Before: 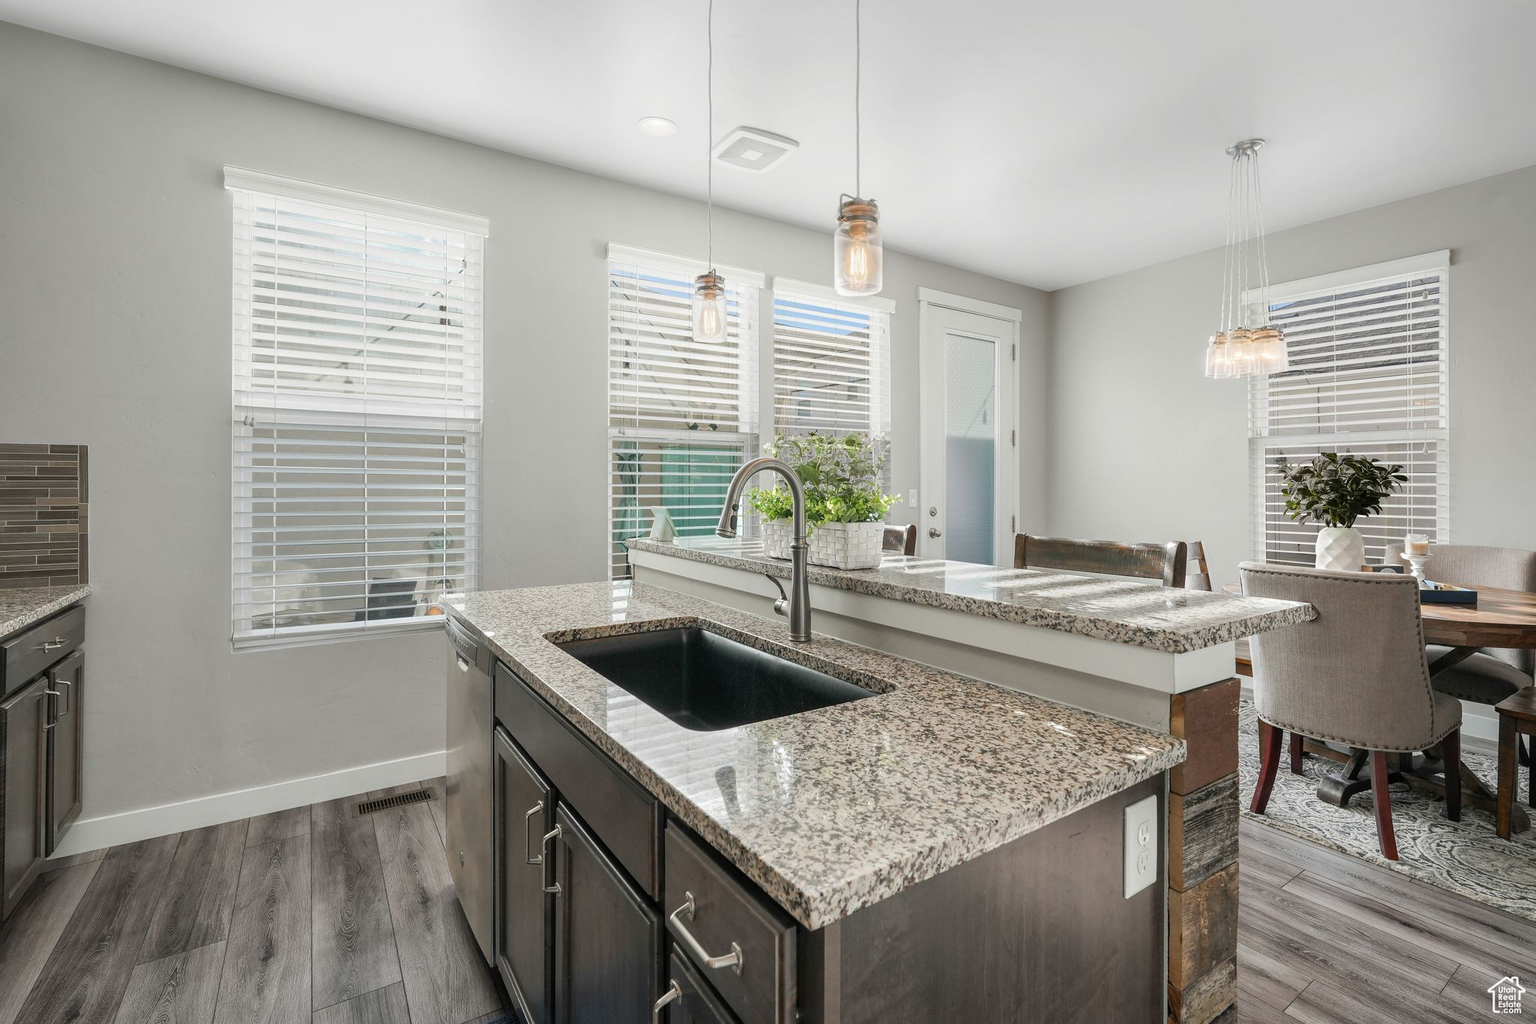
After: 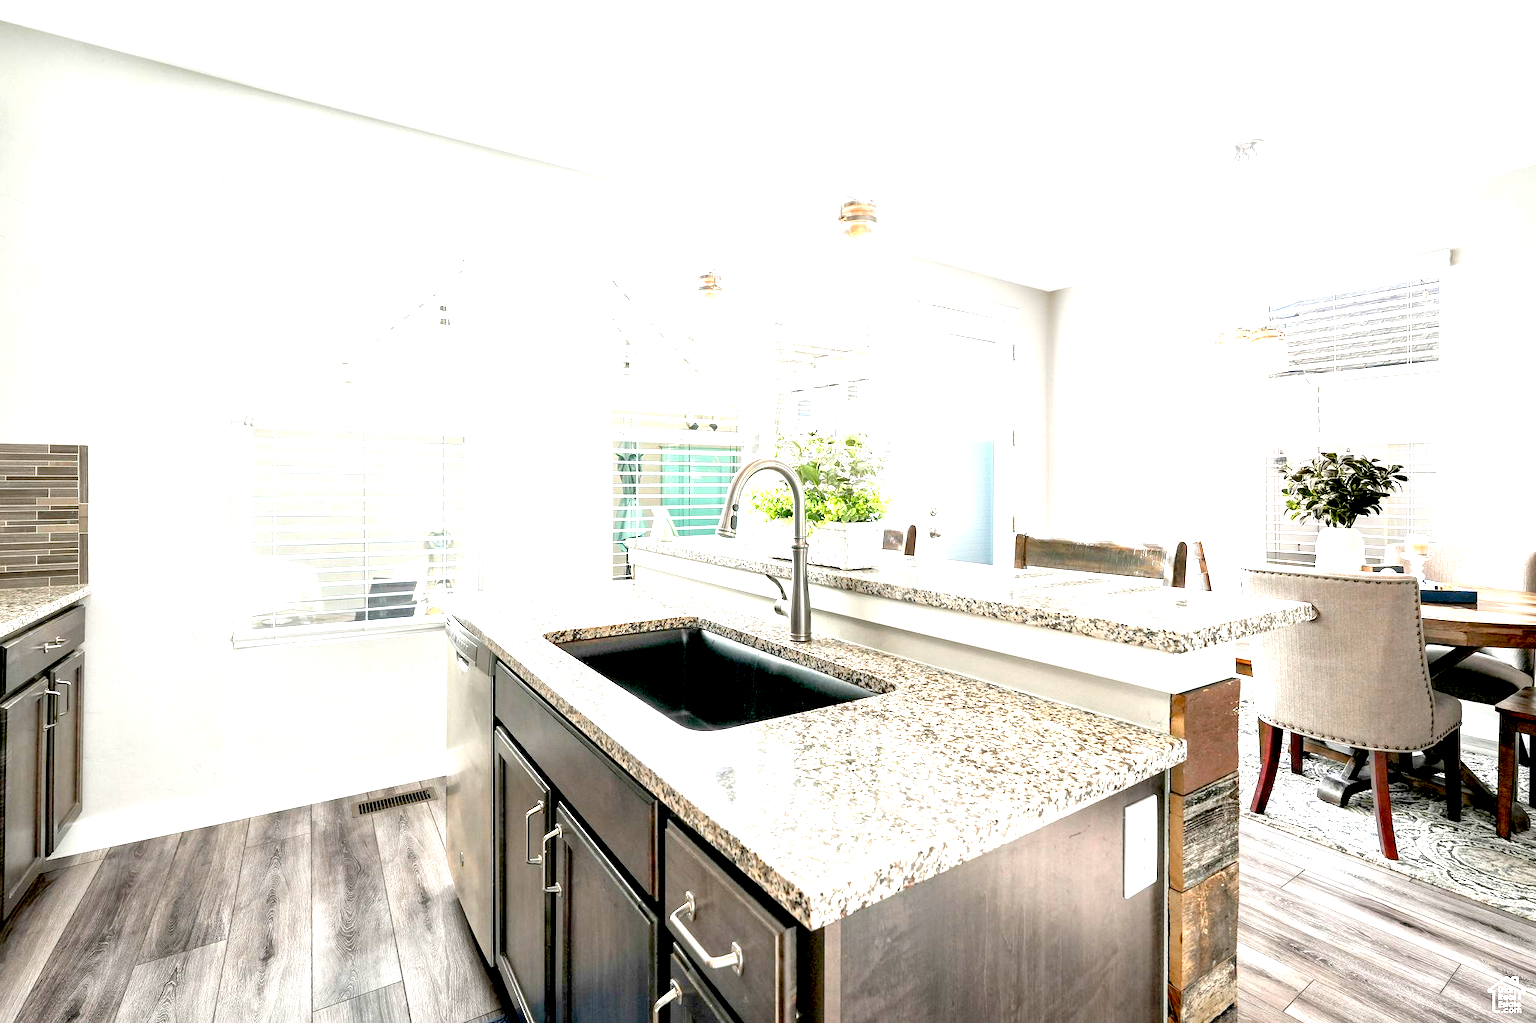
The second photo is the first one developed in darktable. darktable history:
exposure: black level correction 0.014, exposure 1.769 EV, compensate exposure bias true, compensate highlight preservation false
